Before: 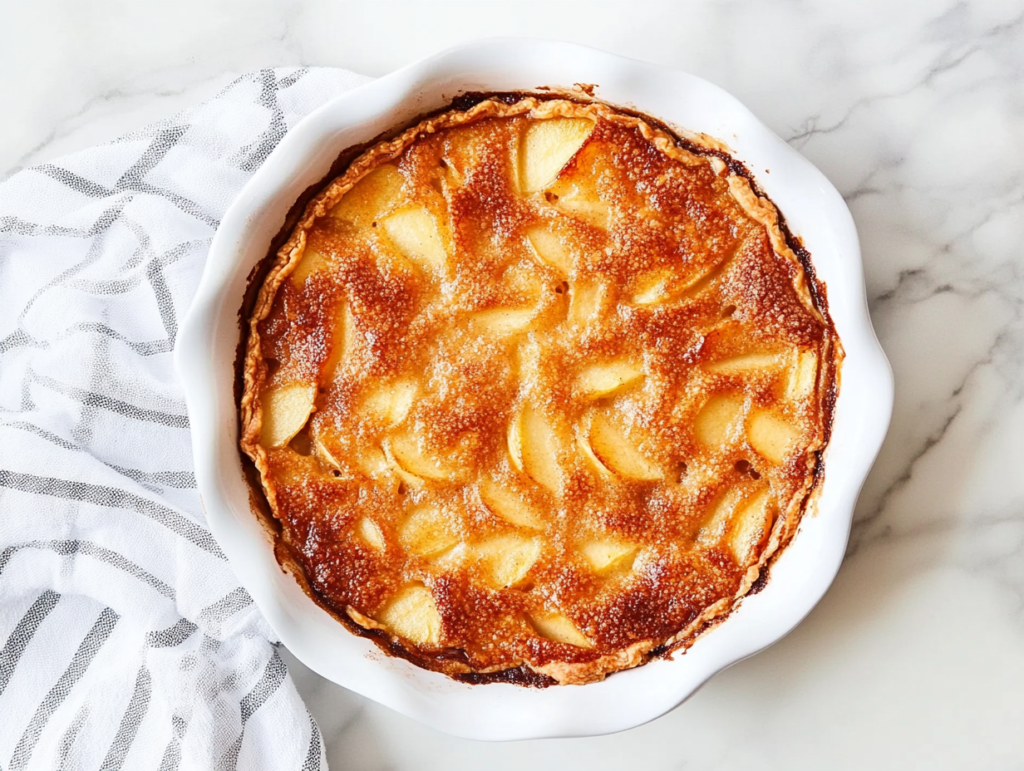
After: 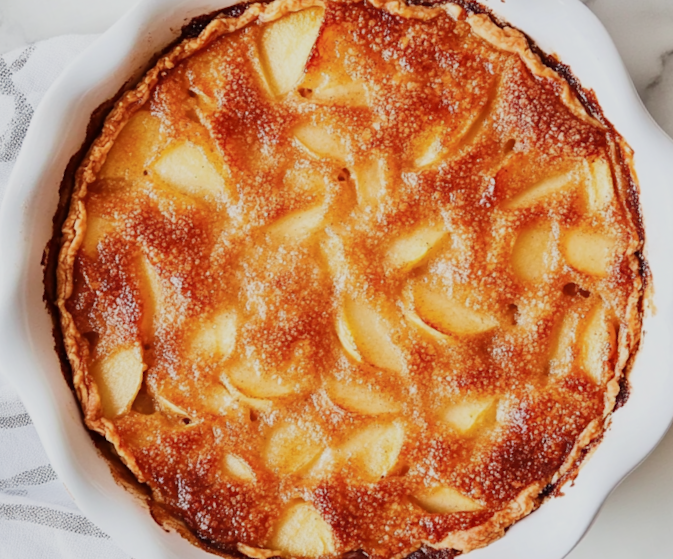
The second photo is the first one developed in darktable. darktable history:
filmic rgb: black relative exposure -16 EV, white relative exposure 4.04 EV, threshold 2.96 EV, target black luminance 0%, hardness 7.65, latitude 73.05%, contrast 0.906, highlights saturation mix 11.4%, shadows ↔ highlights balance -0.38%, enable highlight reconstruction true
crop and rotate: angle 17.97°, left 6.799%, right 3.727%, bottom 1.149%
